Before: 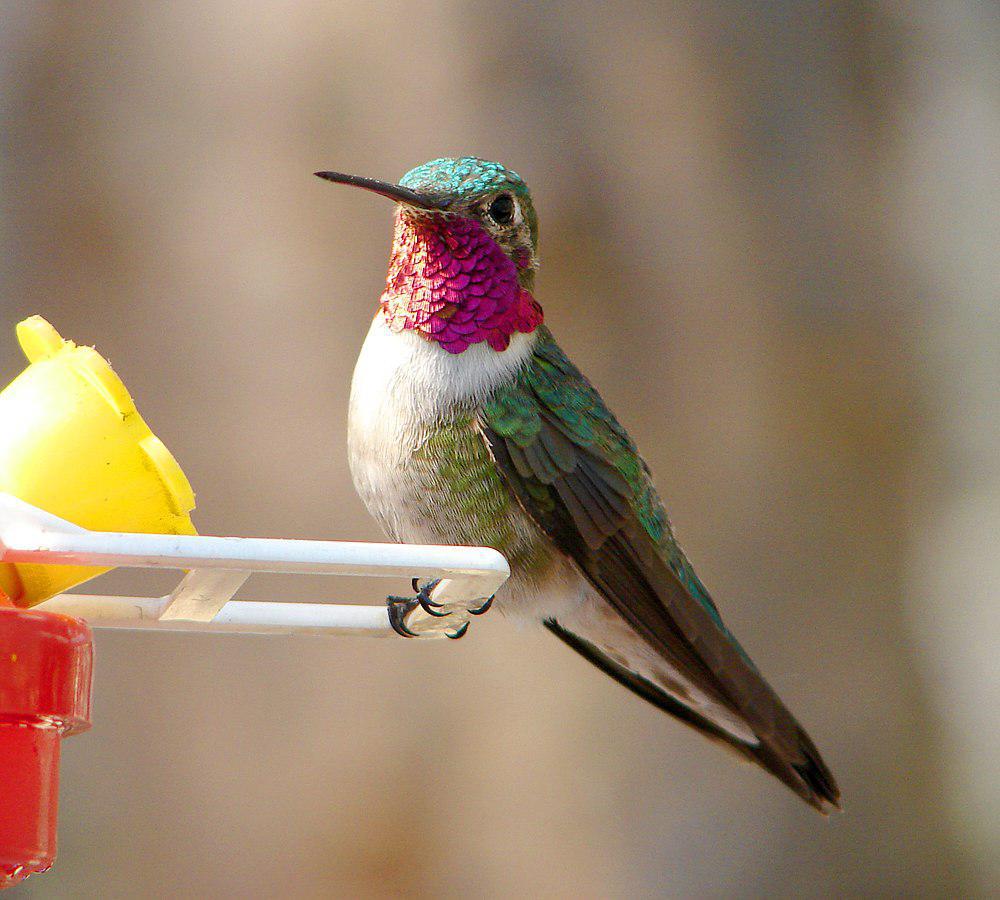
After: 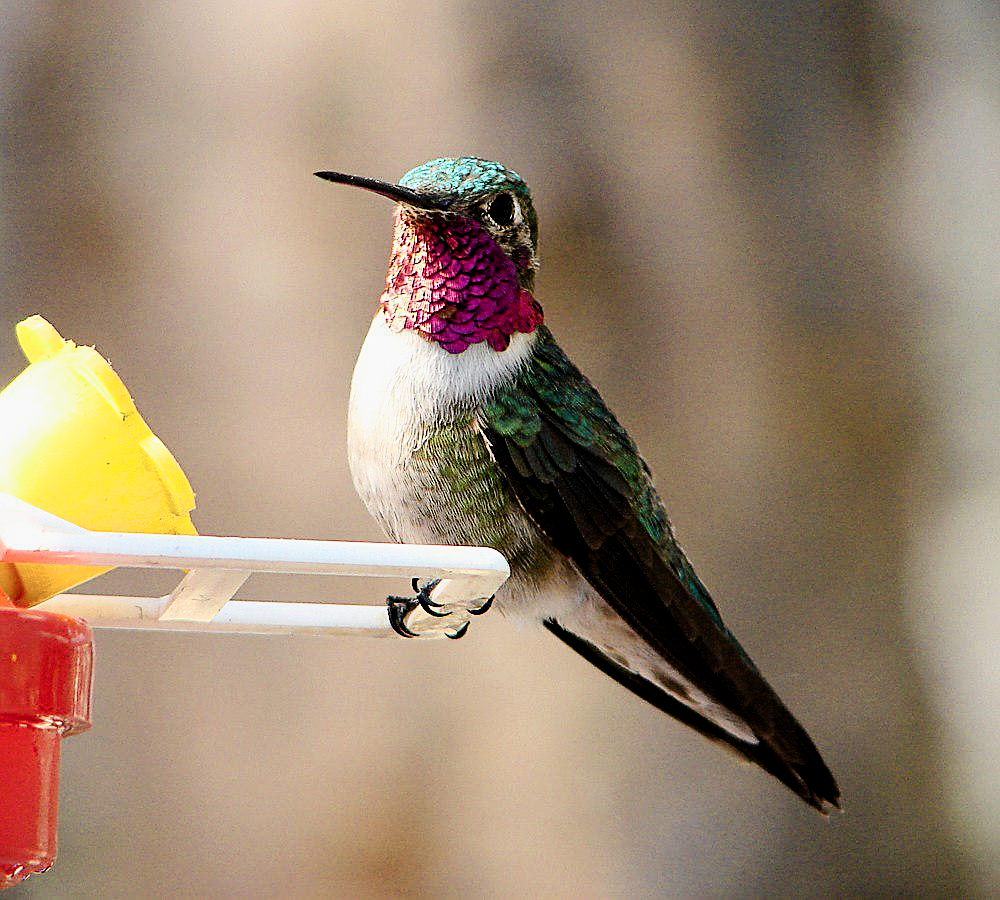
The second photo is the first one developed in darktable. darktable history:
sharpen: on, module defaults
filmic rgb: black relative exposure -4 EV, white relative exposure 3 EV, hardness 3.02, contrast 1.5
contrast brightness saturation: contrast 0.14
